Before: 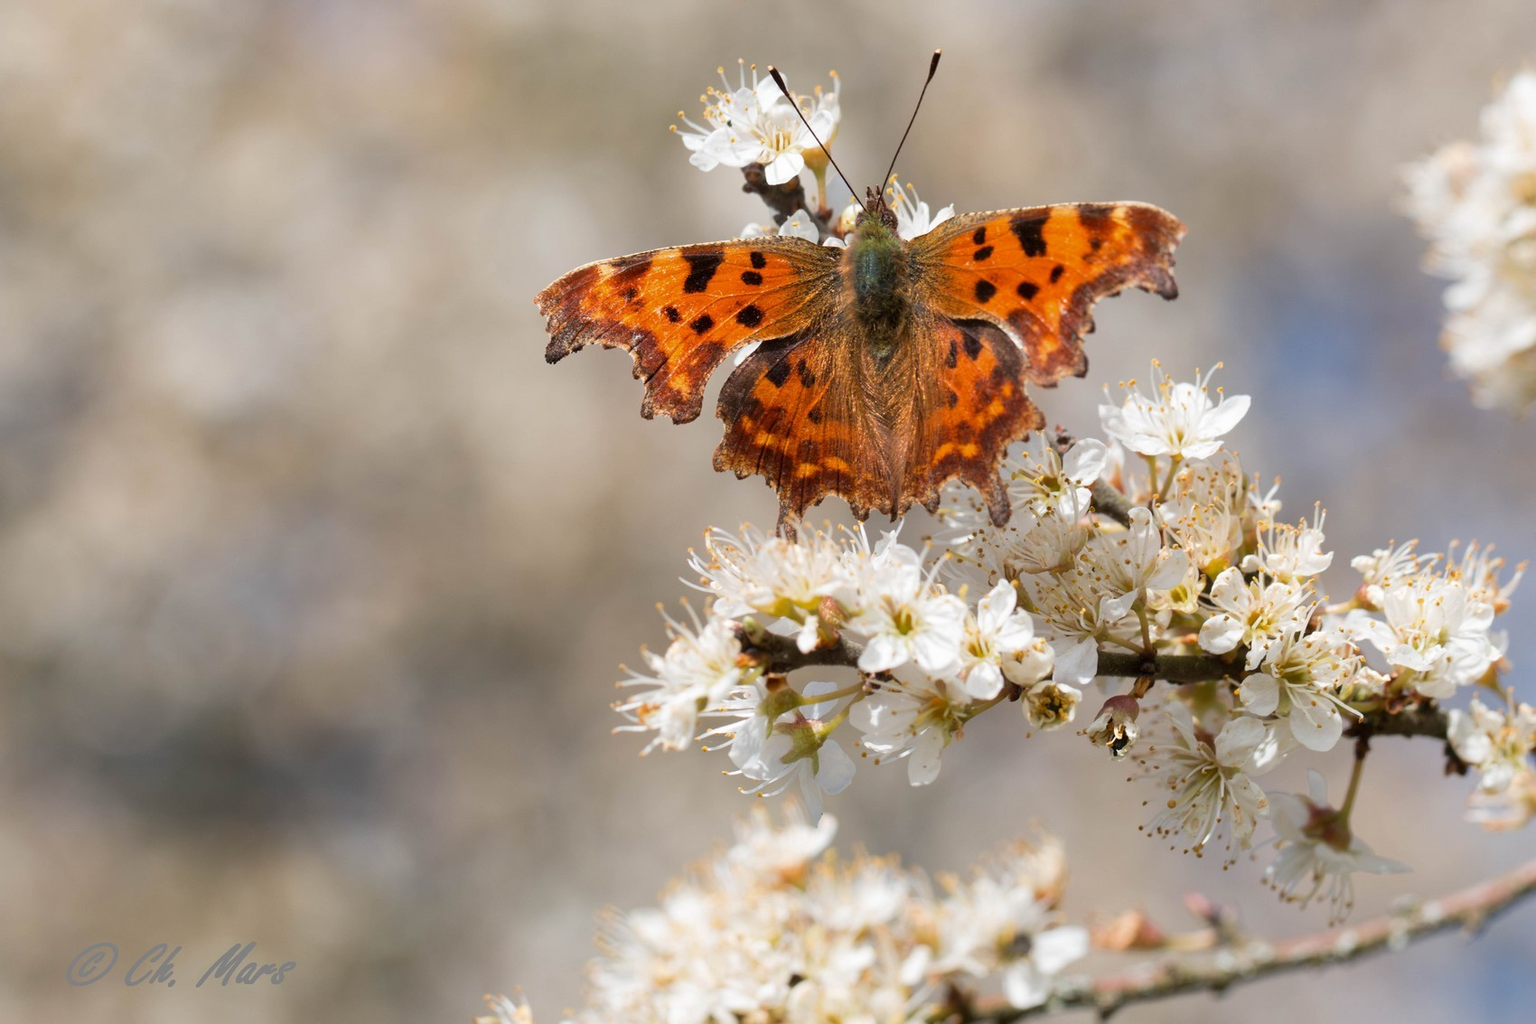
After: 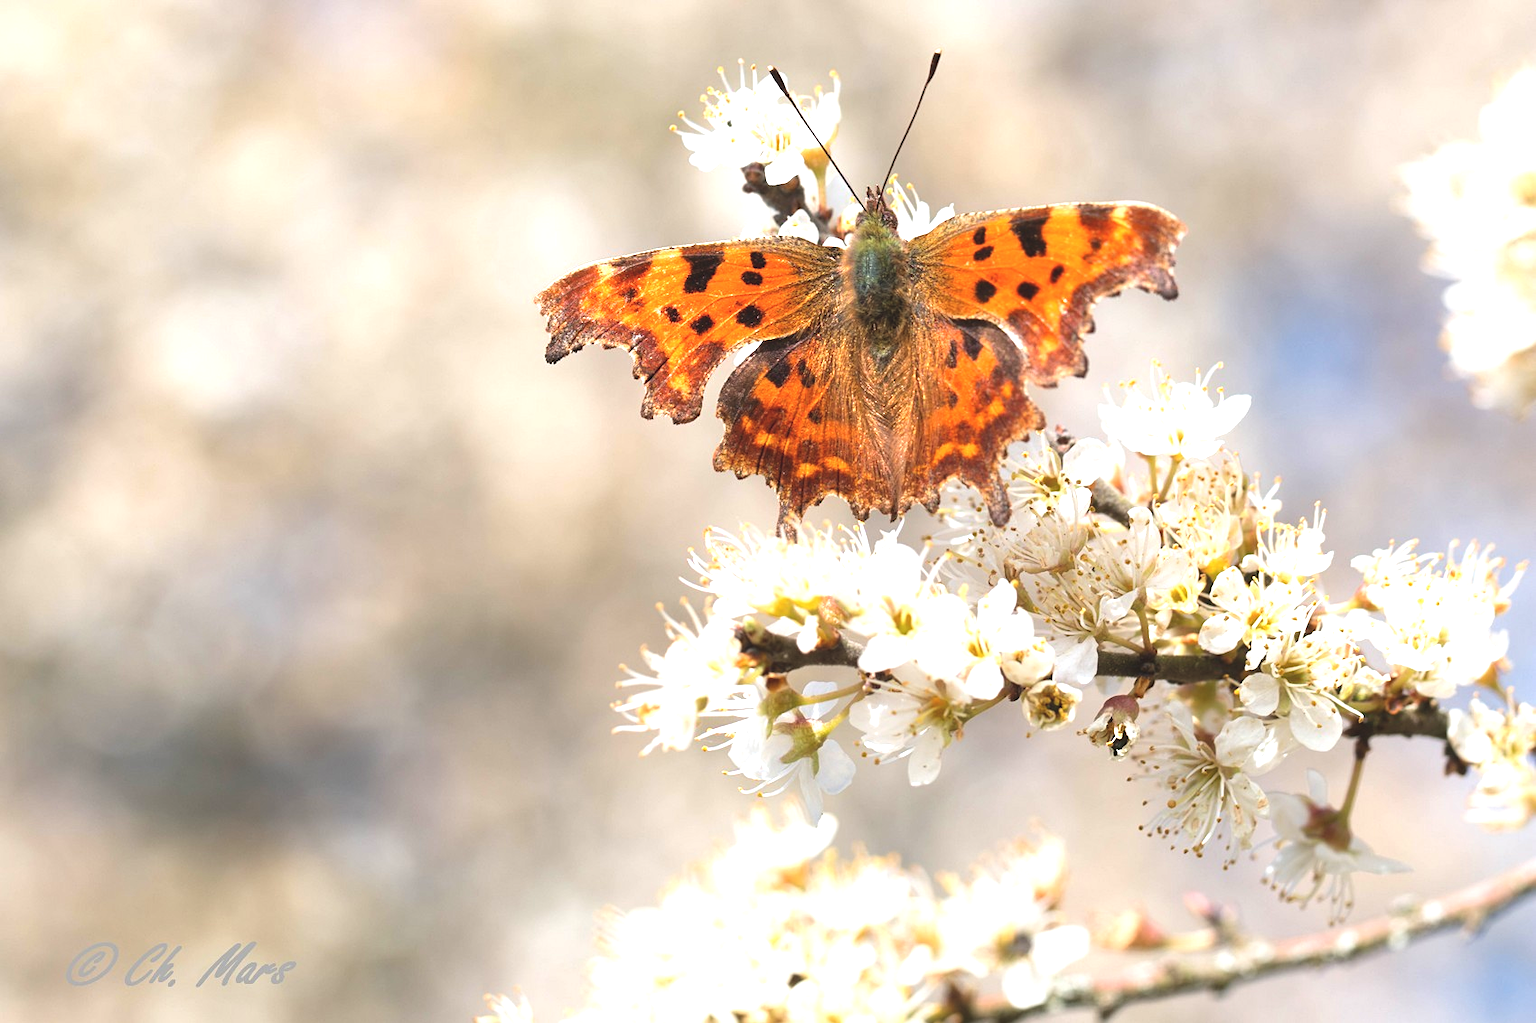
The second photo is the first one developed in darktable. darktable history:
sharpen: amount 0.203
exposure: black level correction -0.006, exposure 1 EV, compensate highlight preservation false
